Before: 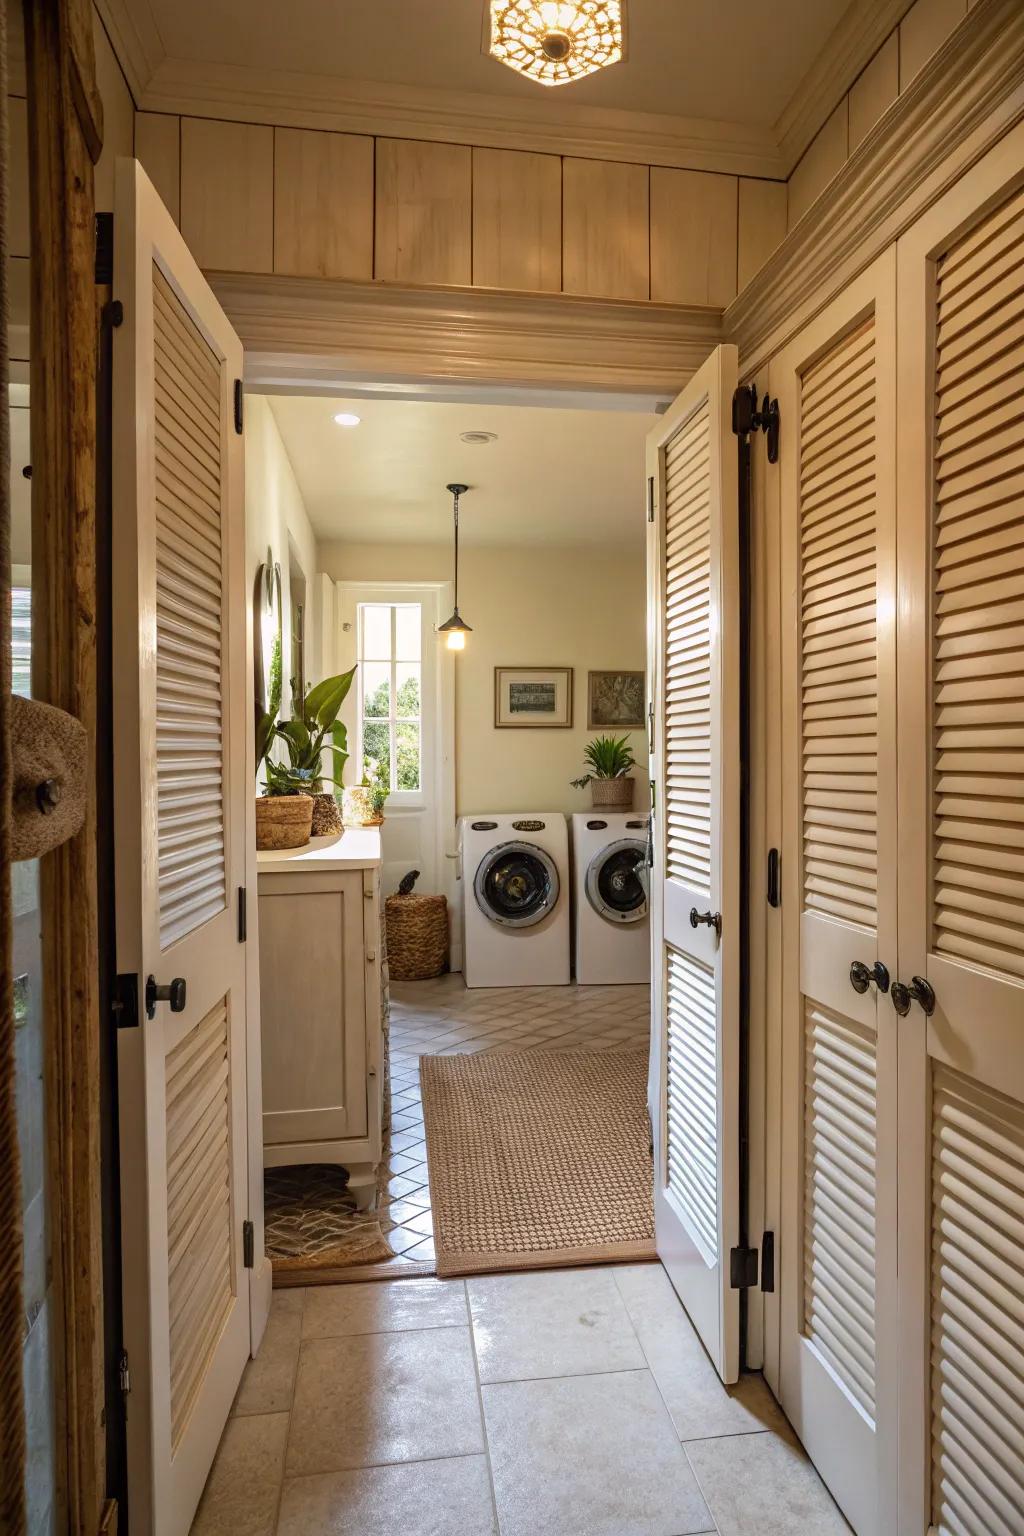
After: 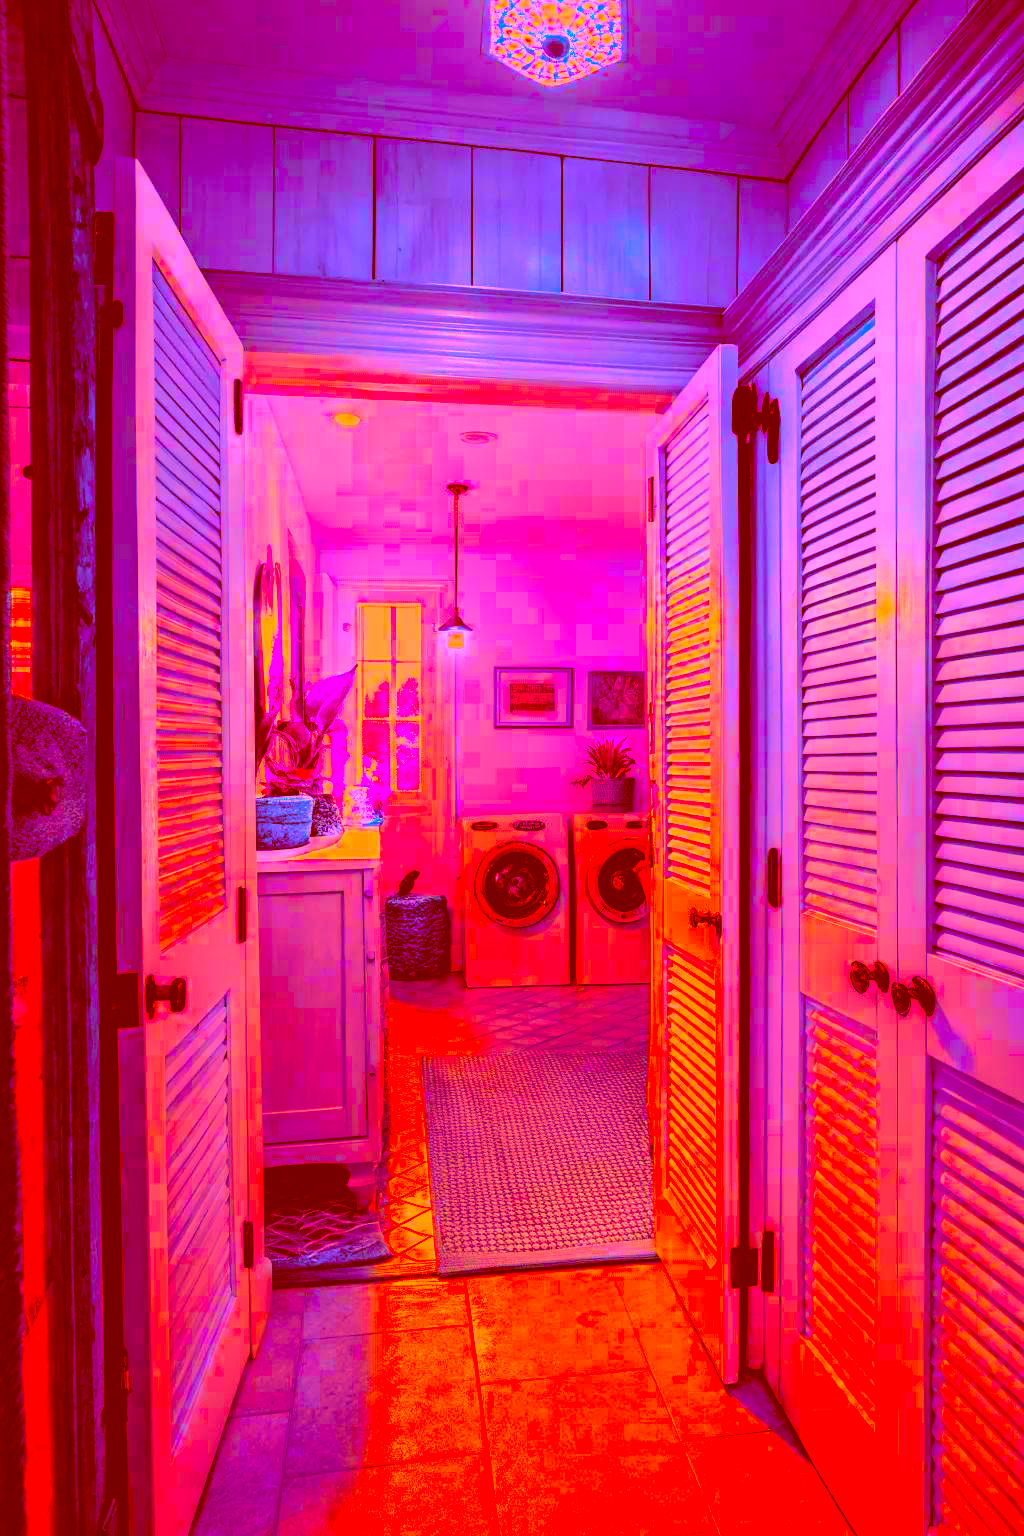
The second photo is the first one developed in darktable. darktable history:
levels: levels [0.055, 0.477, 0.9]
color balance rgb: perceptual saturation grading › global saturation 27.247%, perceptual saturation grading › highlights -28.338%, perceptual saturation grading › mid-tones 15.121%, perceptual saturation grading › shadows 33.432%, global vibrance 39.174%
color correction: highlights a* -38.94, highlights b* -39.6, shadows a* -39.42, shadows b* -39.99, saturation -2.98
